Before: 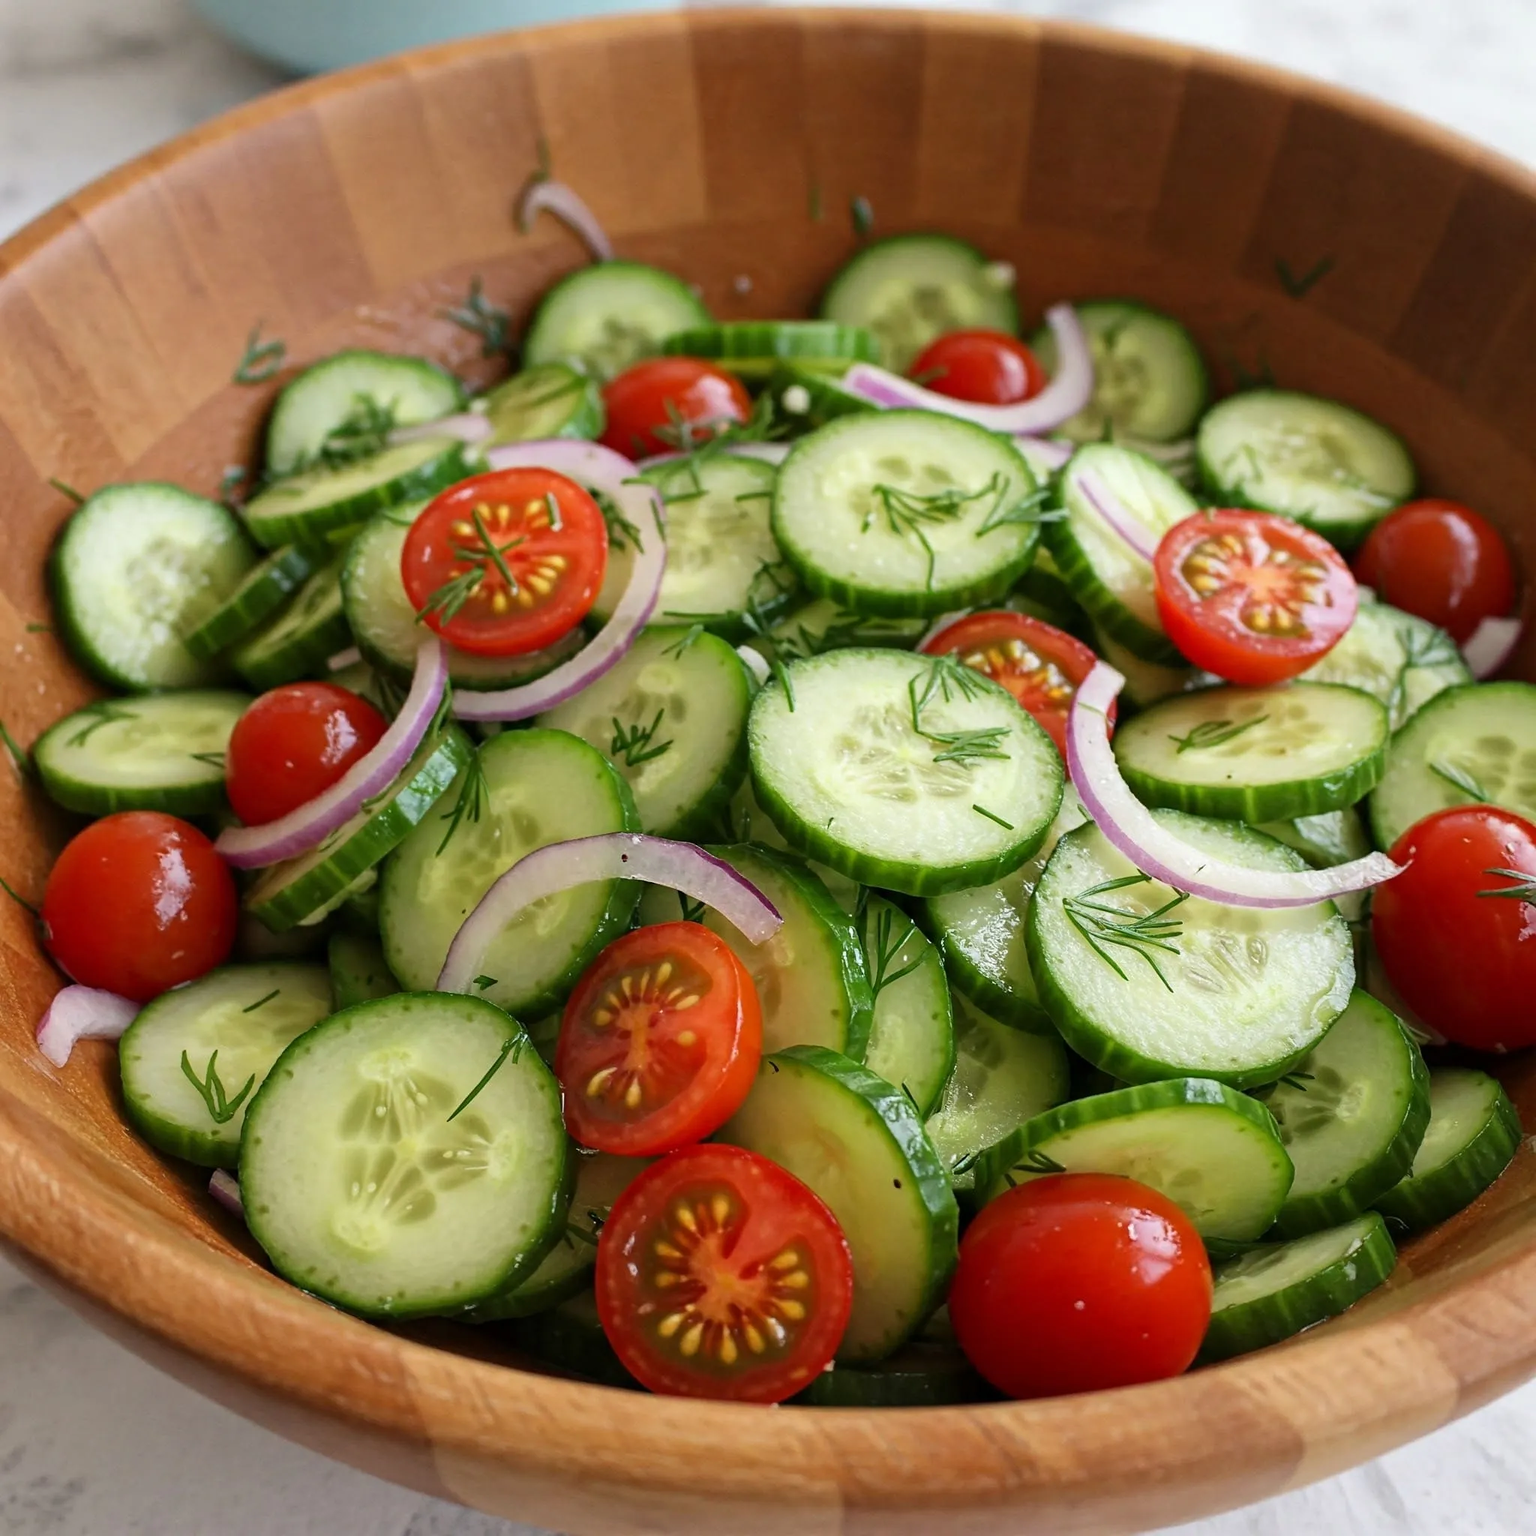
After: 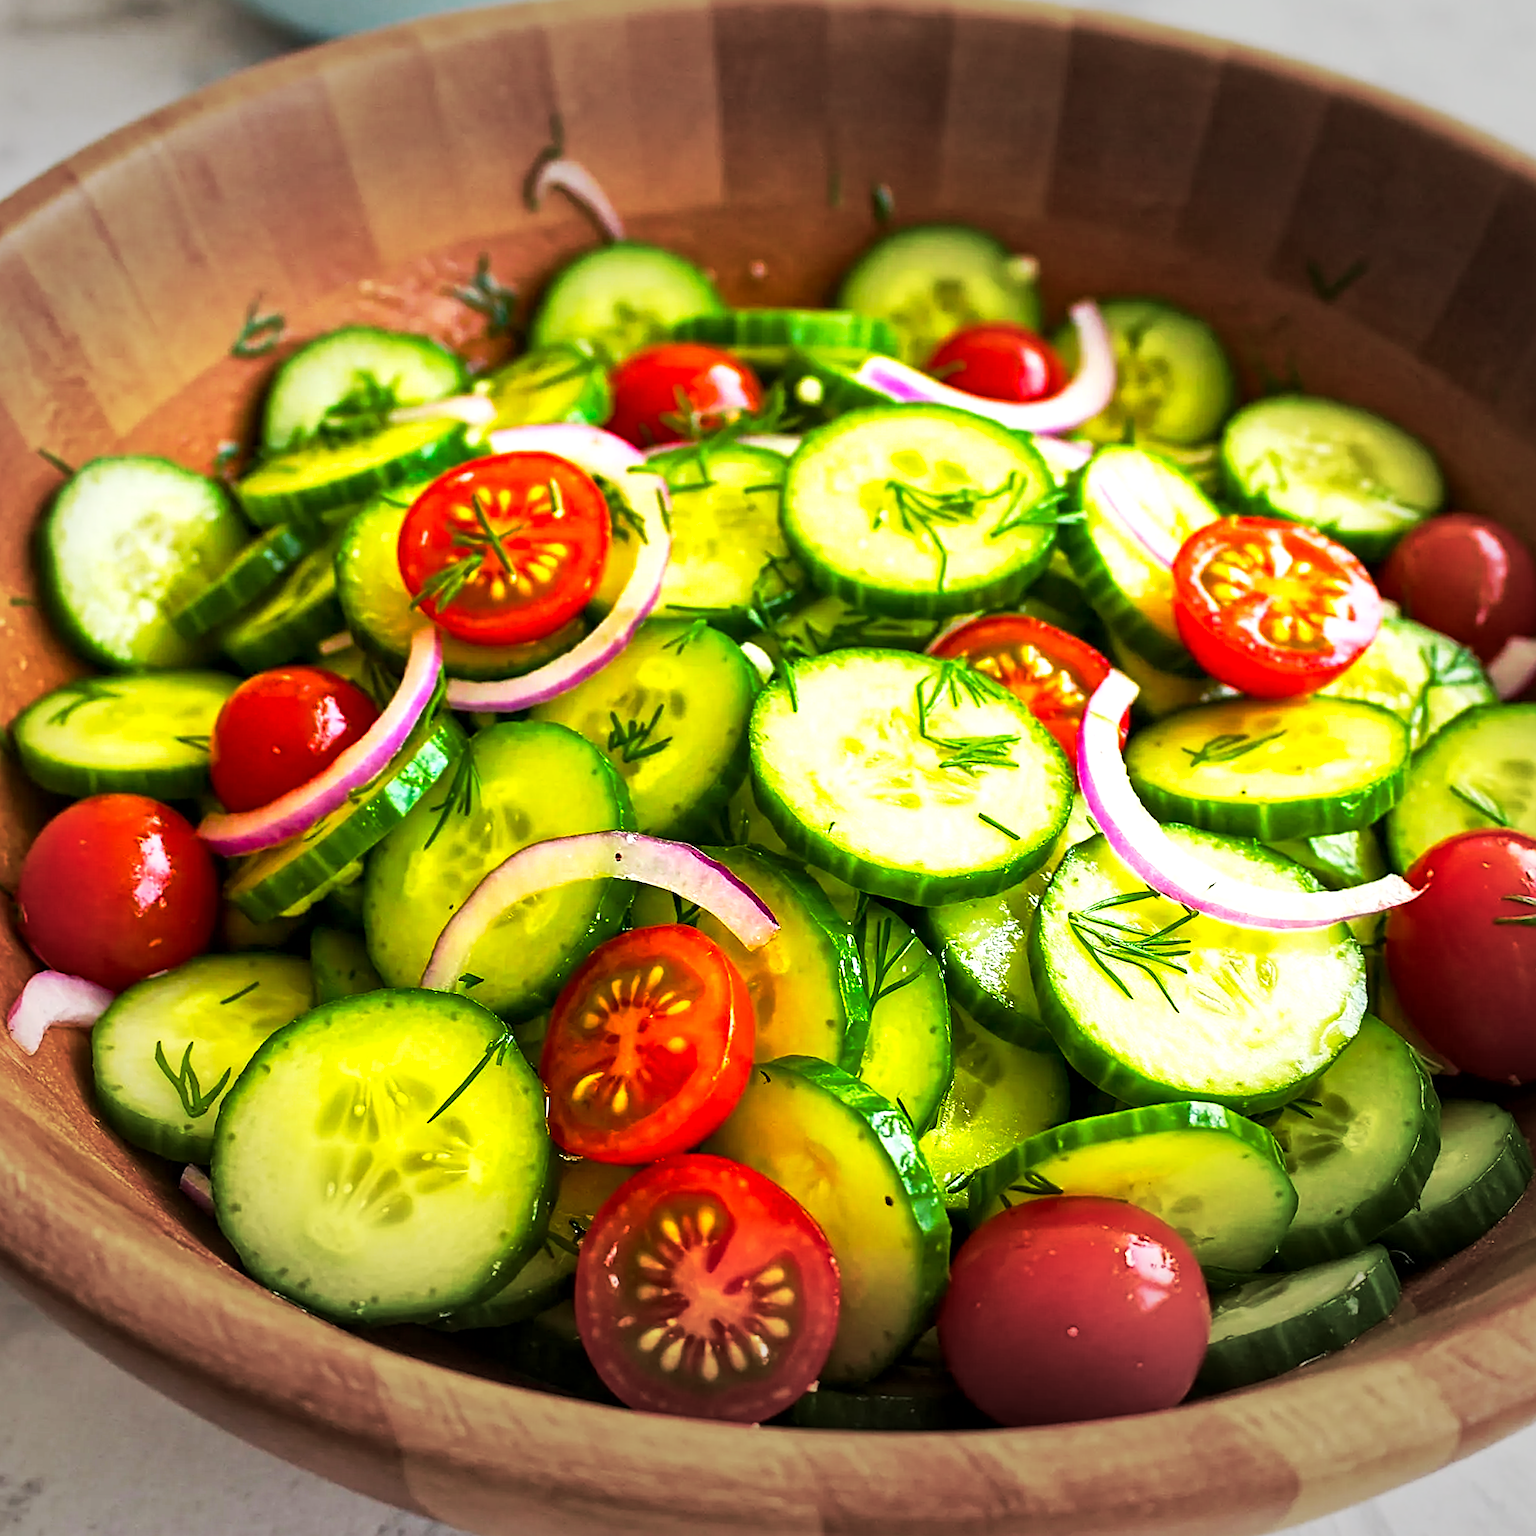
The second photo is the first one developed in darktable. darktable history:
base curve: curves: ch0 [(0, 0) (0.257, 0.25) (0.482, 0.586) (0.757, 0.871) (1, 1)], preserve colors none
local contrast: mode bilateral grid, contrast 19, coarseness 50, detail 141%, midtone range 0.2
crop and rotate: angle -1.75°
color correction: highlights b* 2.99
exposure: exposure 0.775 EV, compensate exposure bias true, compensate highlight preservation false
color balance rgb: global offset › hue 170°, linear chroma grading › global chroma 16.51%, perceptual saturation grading › global saturation 40.559%, global vibrance 39.52%
vignetting: fall-off start 79.53%, width/height ratio 1.328
sharpen: on, module defaults
